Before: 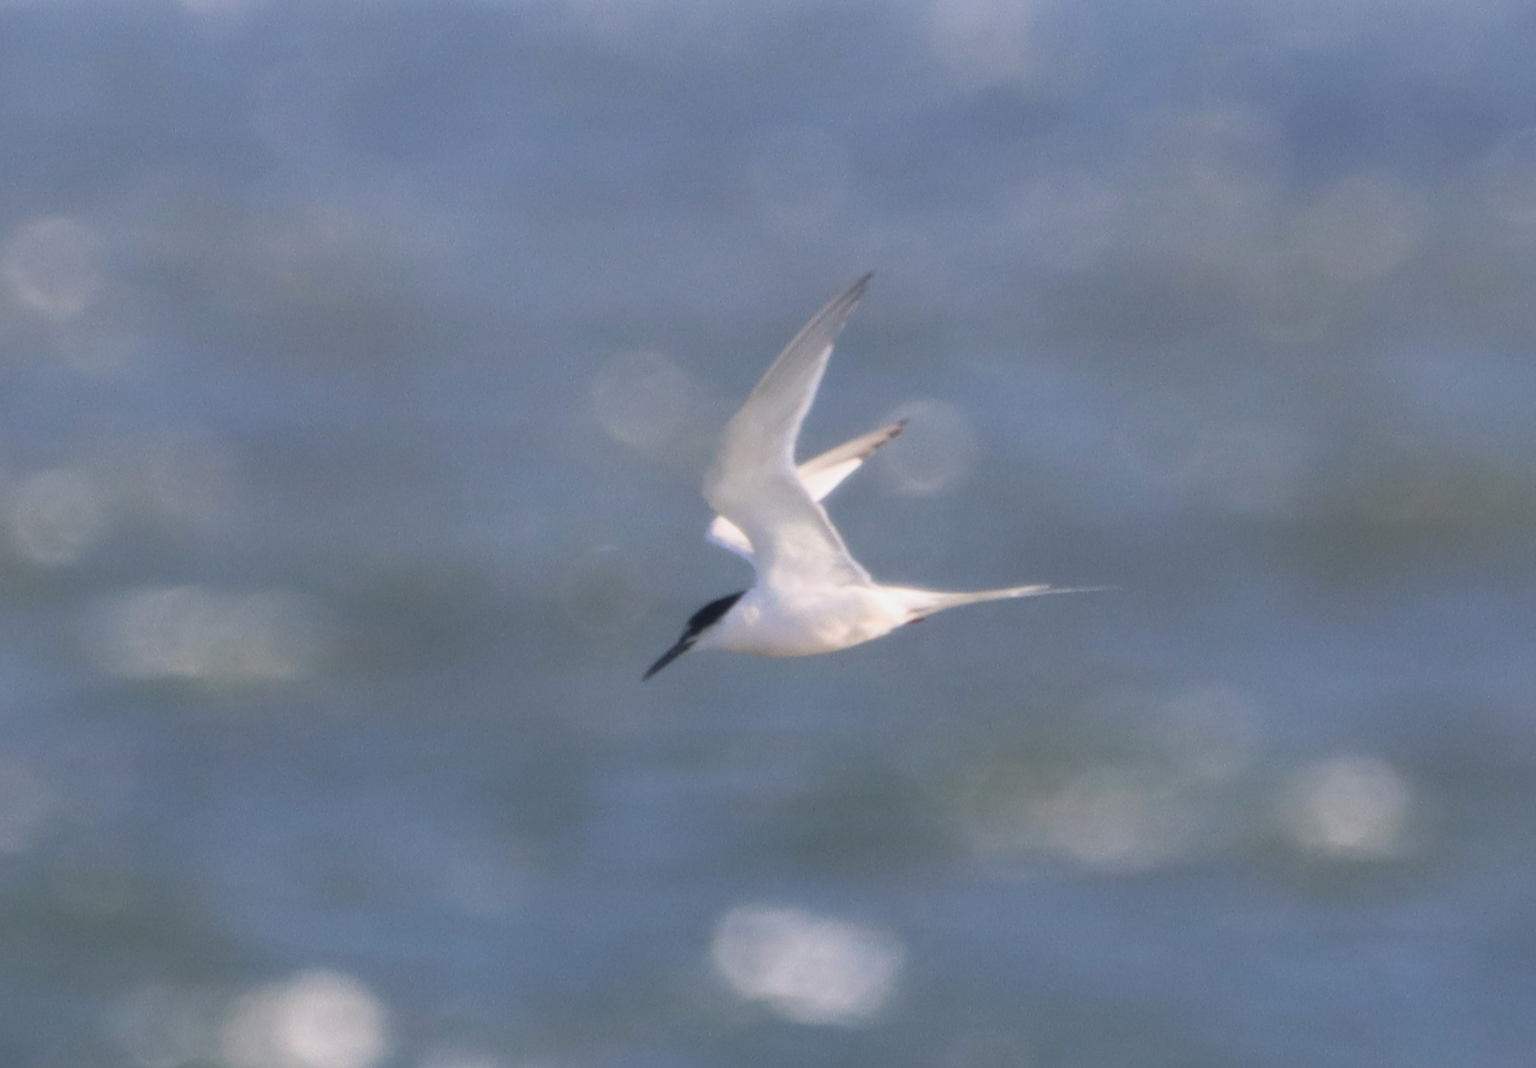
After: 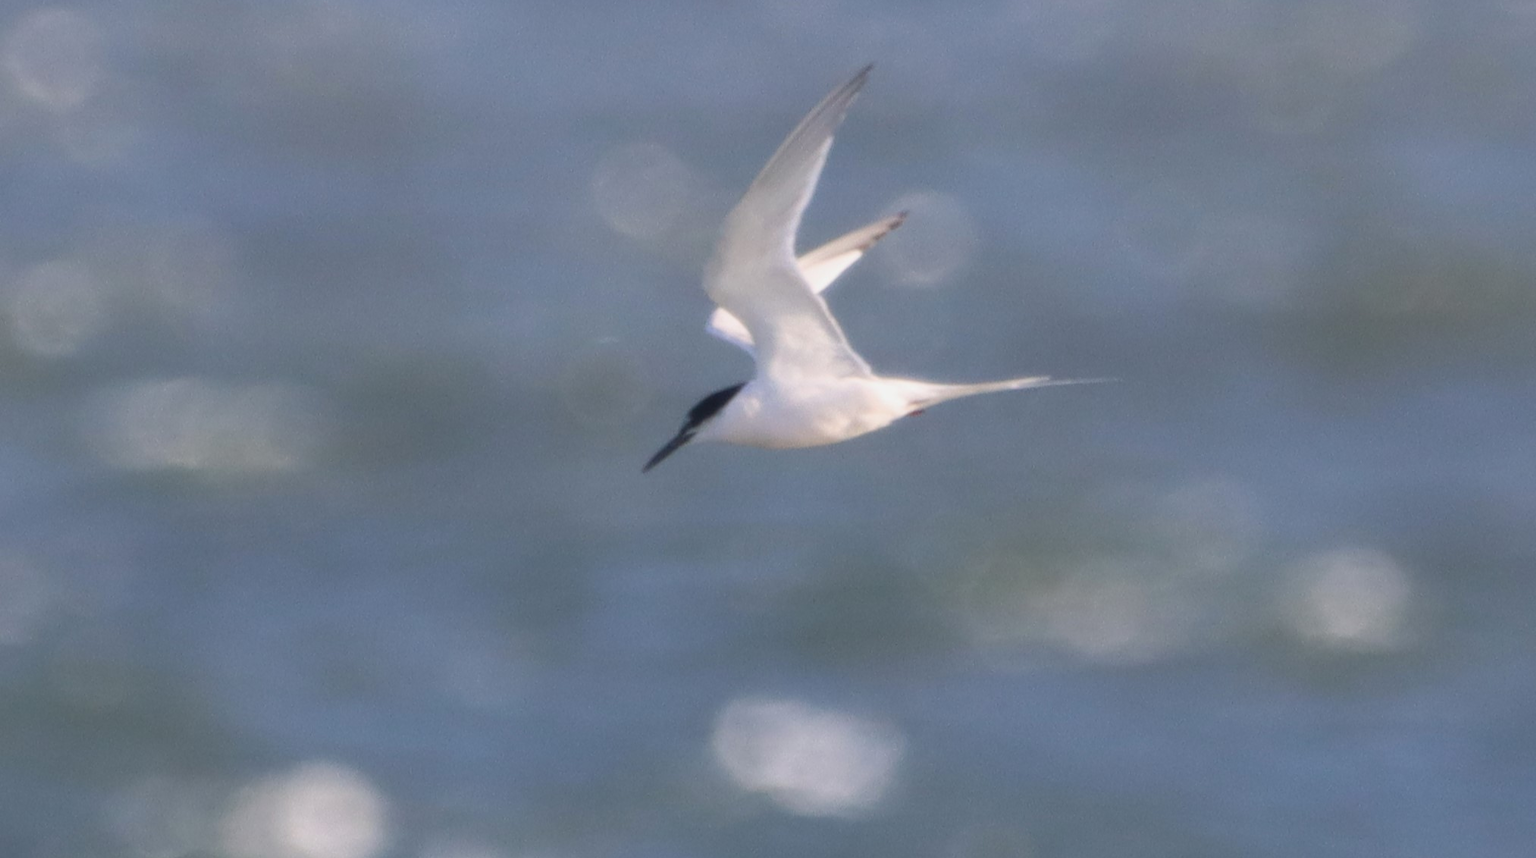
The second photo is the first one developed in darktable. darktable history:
crop and rotate: top 19.53%
